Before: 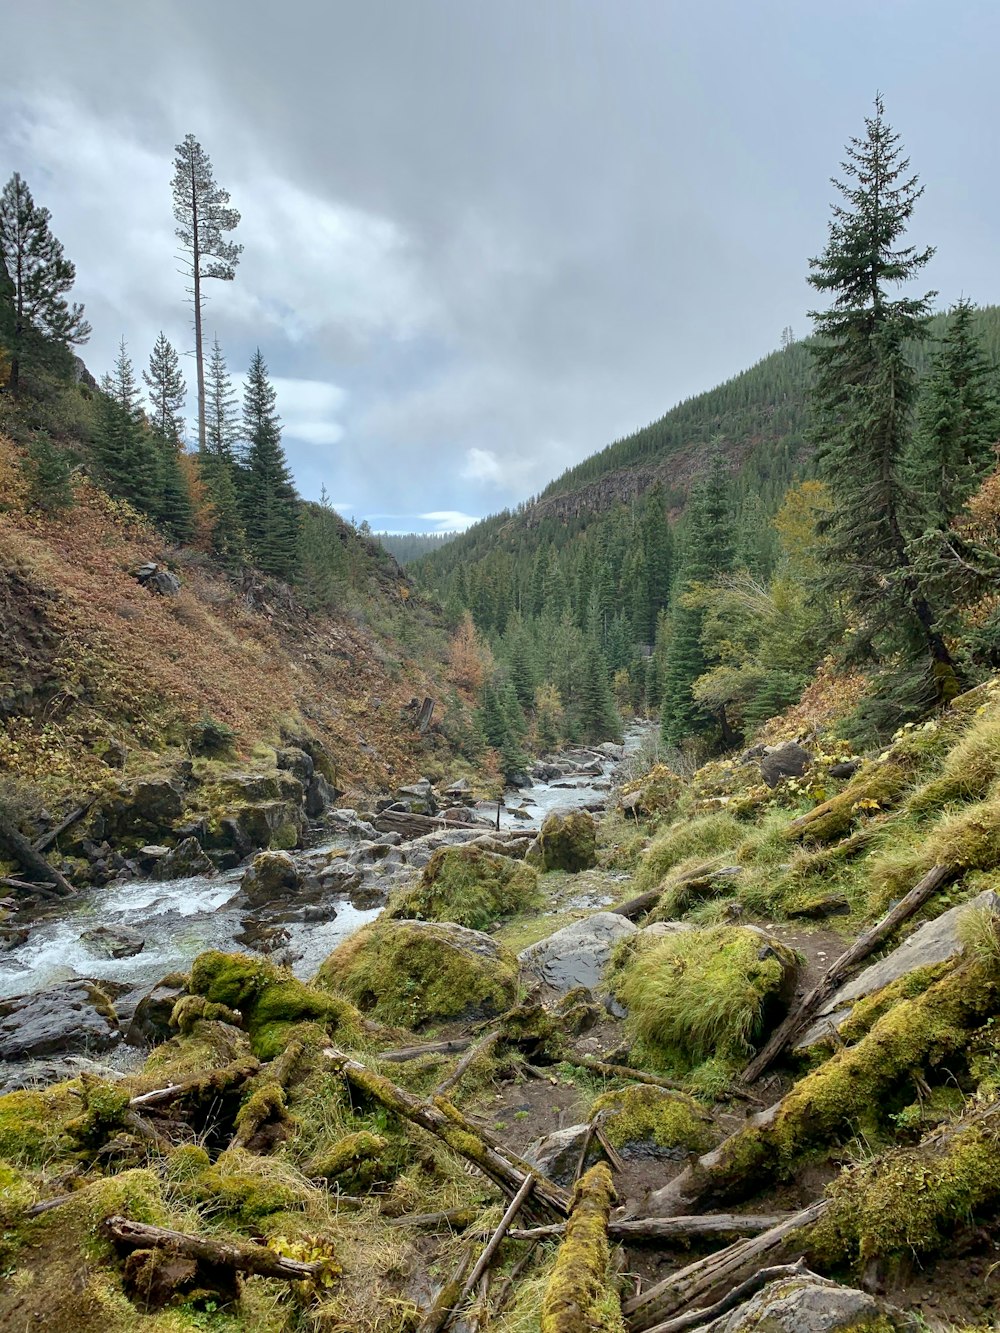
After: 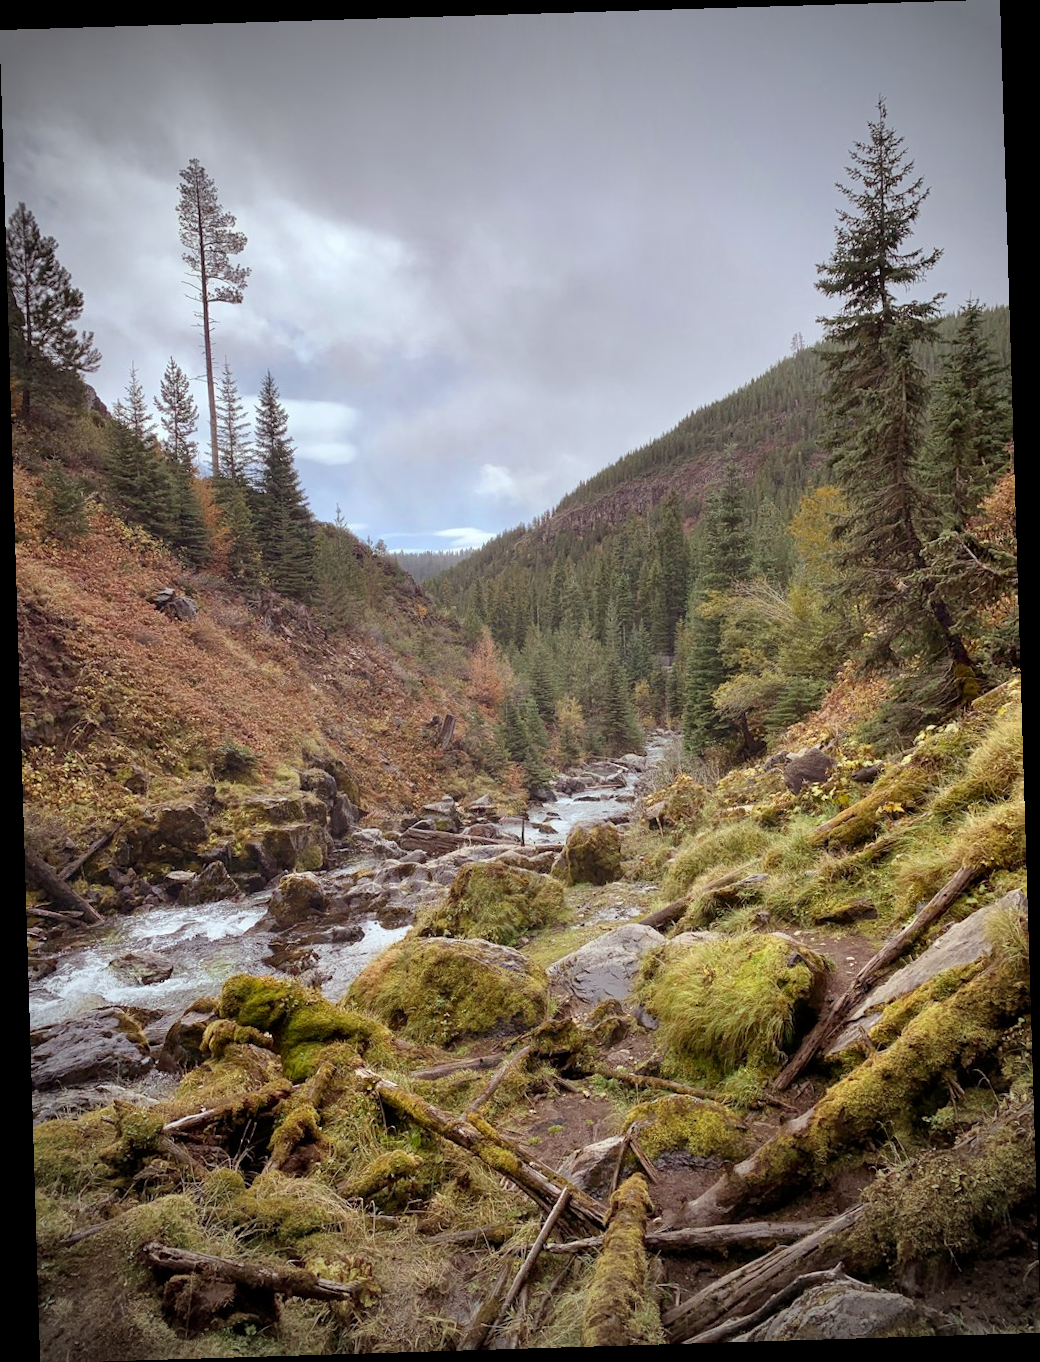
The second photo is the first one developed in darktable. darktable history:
vignetting: fall-off start 75%, brightness -0.692, width/height ratio 1.084
rgb levels: mode RGB, independent channels, levels [[0, 0.474, 1], [0, 0.5, 1], [0, 0.5, 1]]
rotate and perspective: rotation -1.75°, automatic cropping off
